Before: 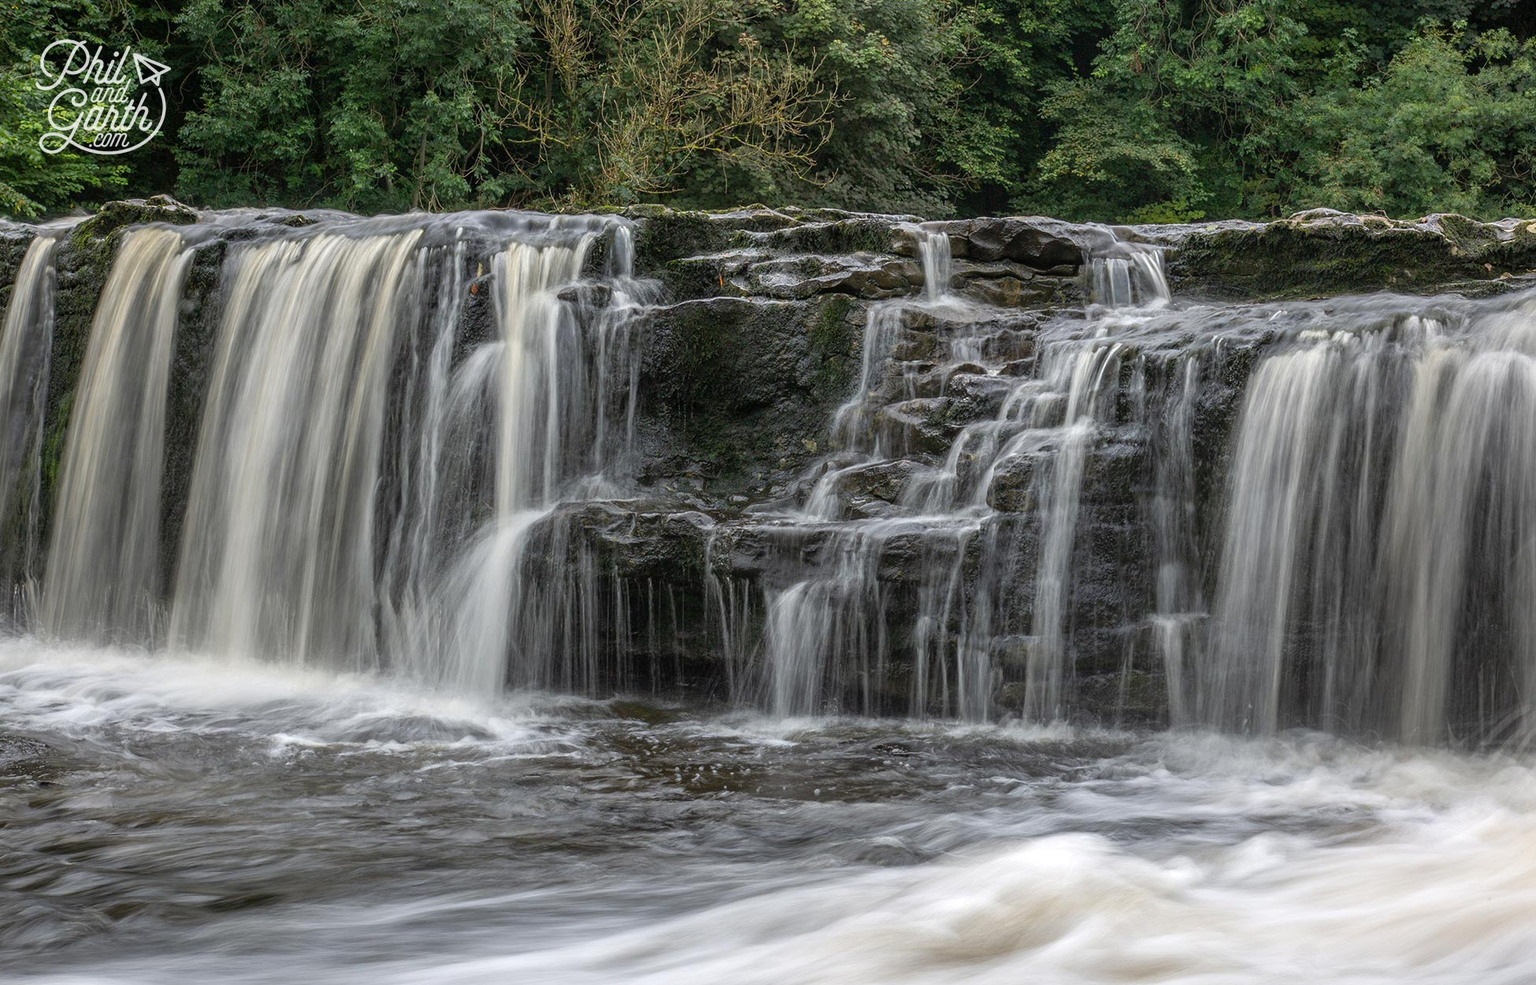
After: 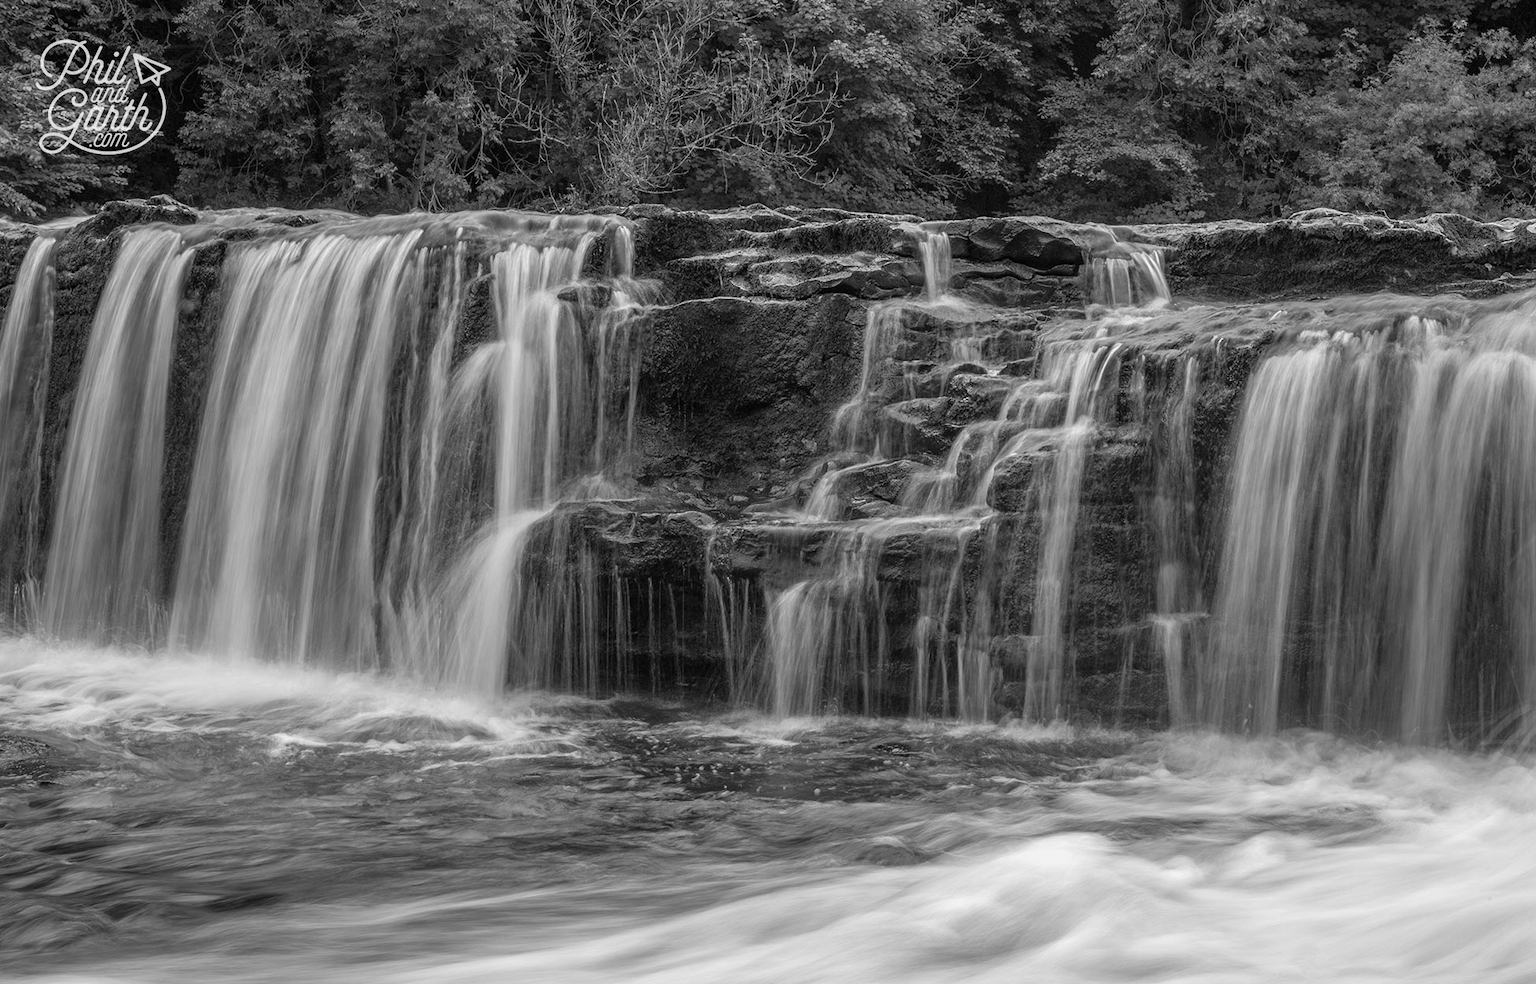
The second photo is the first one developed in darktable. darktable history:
monochrome: a -6.99, b 35.61, size 1.4
color correction: highlights a* -11.71, highlights b* -15.58
color calibration: illuminant custom, x 0.363, y 0.385, temperature 4528.03 K
